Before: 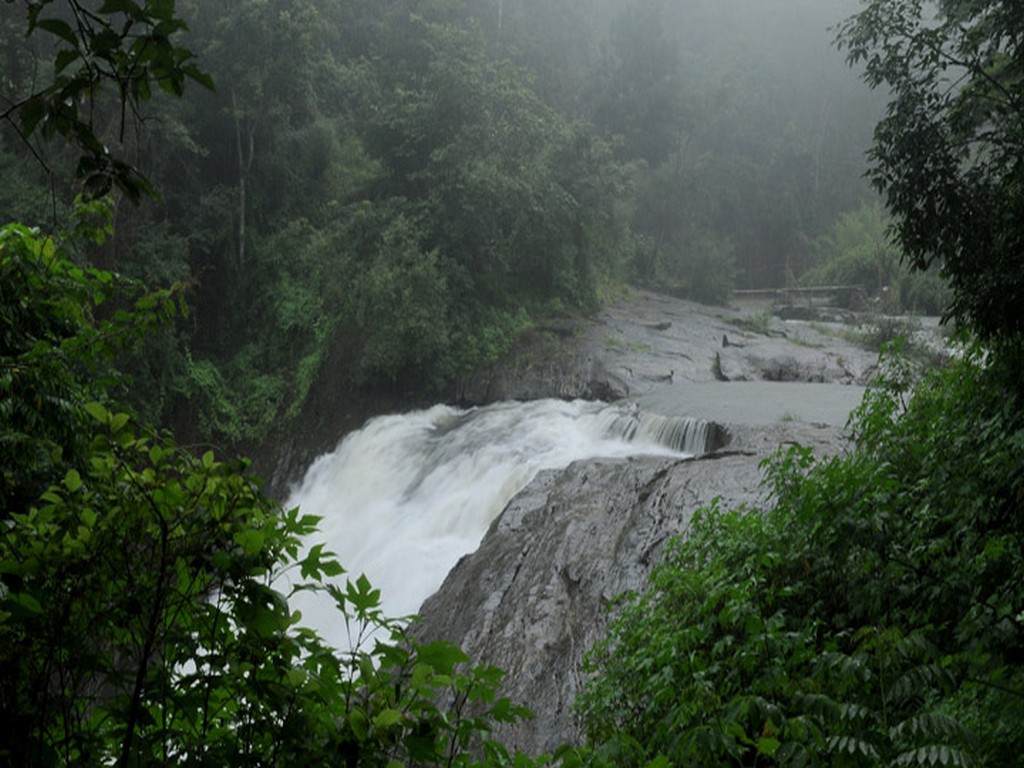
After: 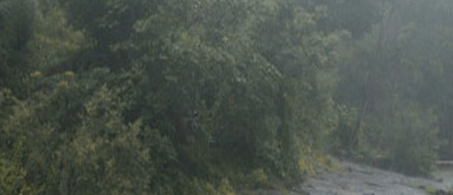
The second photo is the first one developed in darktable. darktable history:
color zones: curves: ch2 [(0, 0.488) (0.143, 0.417) (0.286, 0.212) (0.429, 0.179) (0.571, 0.154) (0.714, 0.415) (0.857, 0.495) (1, 0.488)]
levels: levels [0, 0.476, 0.951]
crop: left 29.073%, top 16.859%, right 26.642%, bottom 57.681%
